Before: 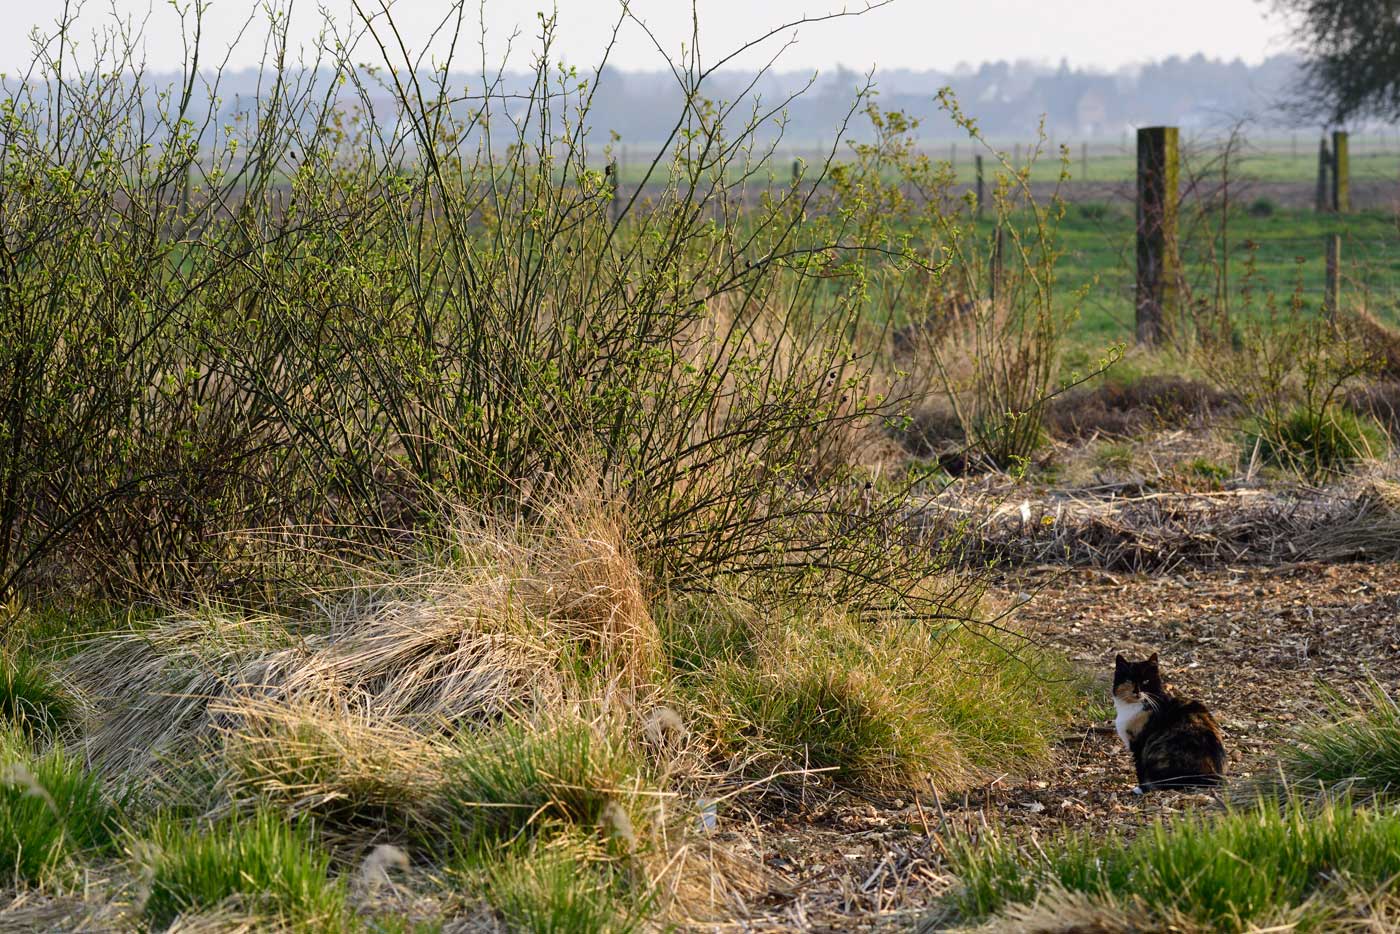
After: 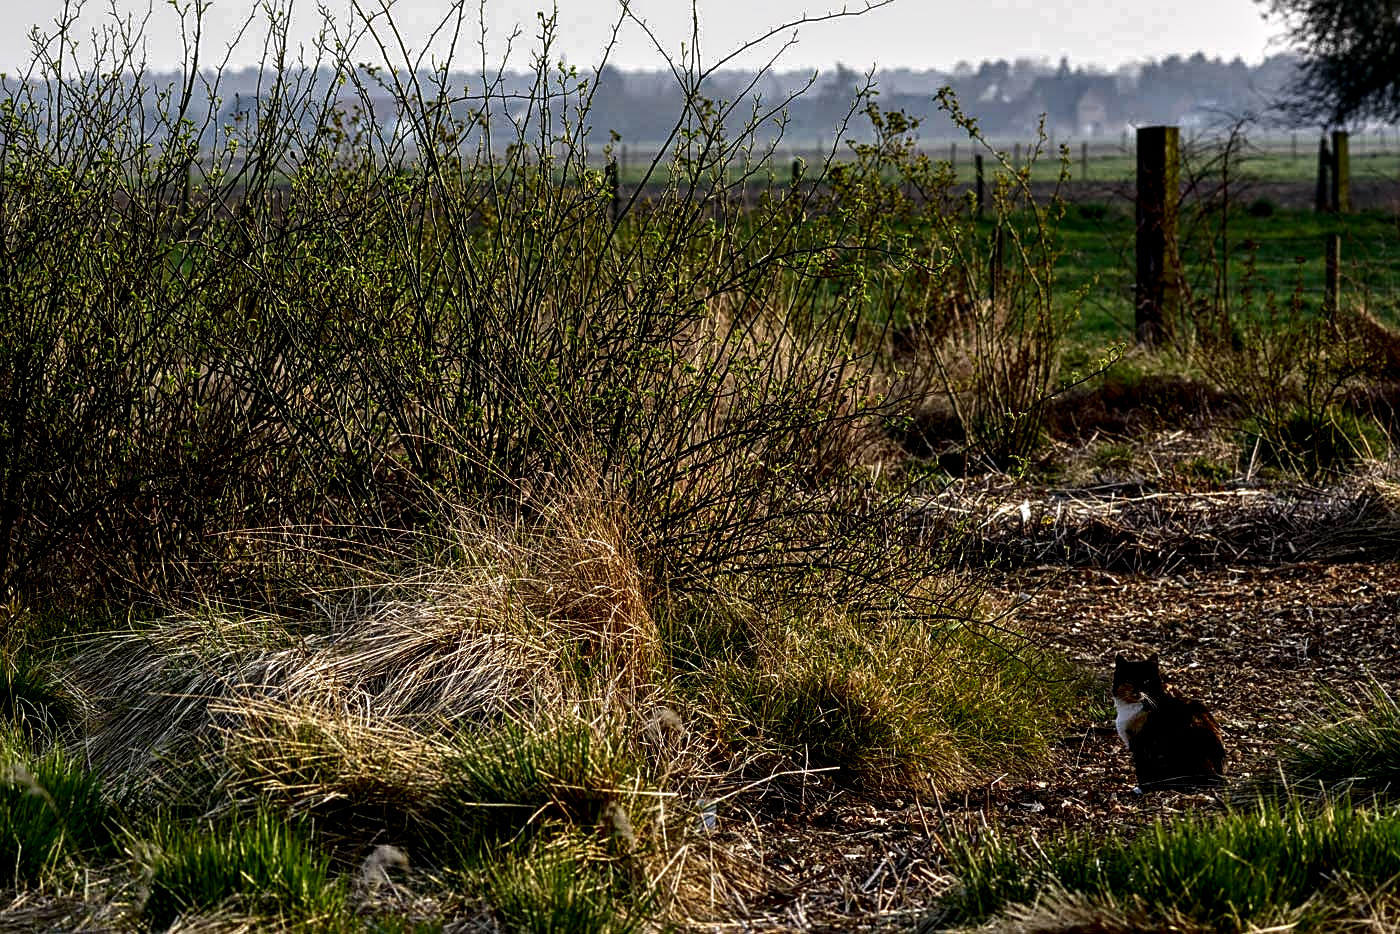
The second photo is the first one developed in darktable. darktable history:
local contrast: highlights 79%, shadows 56%, detail 174%, midtone range 0.425
sharpen: on, module defaults
contrast brightness saturation: brightness -0.54
